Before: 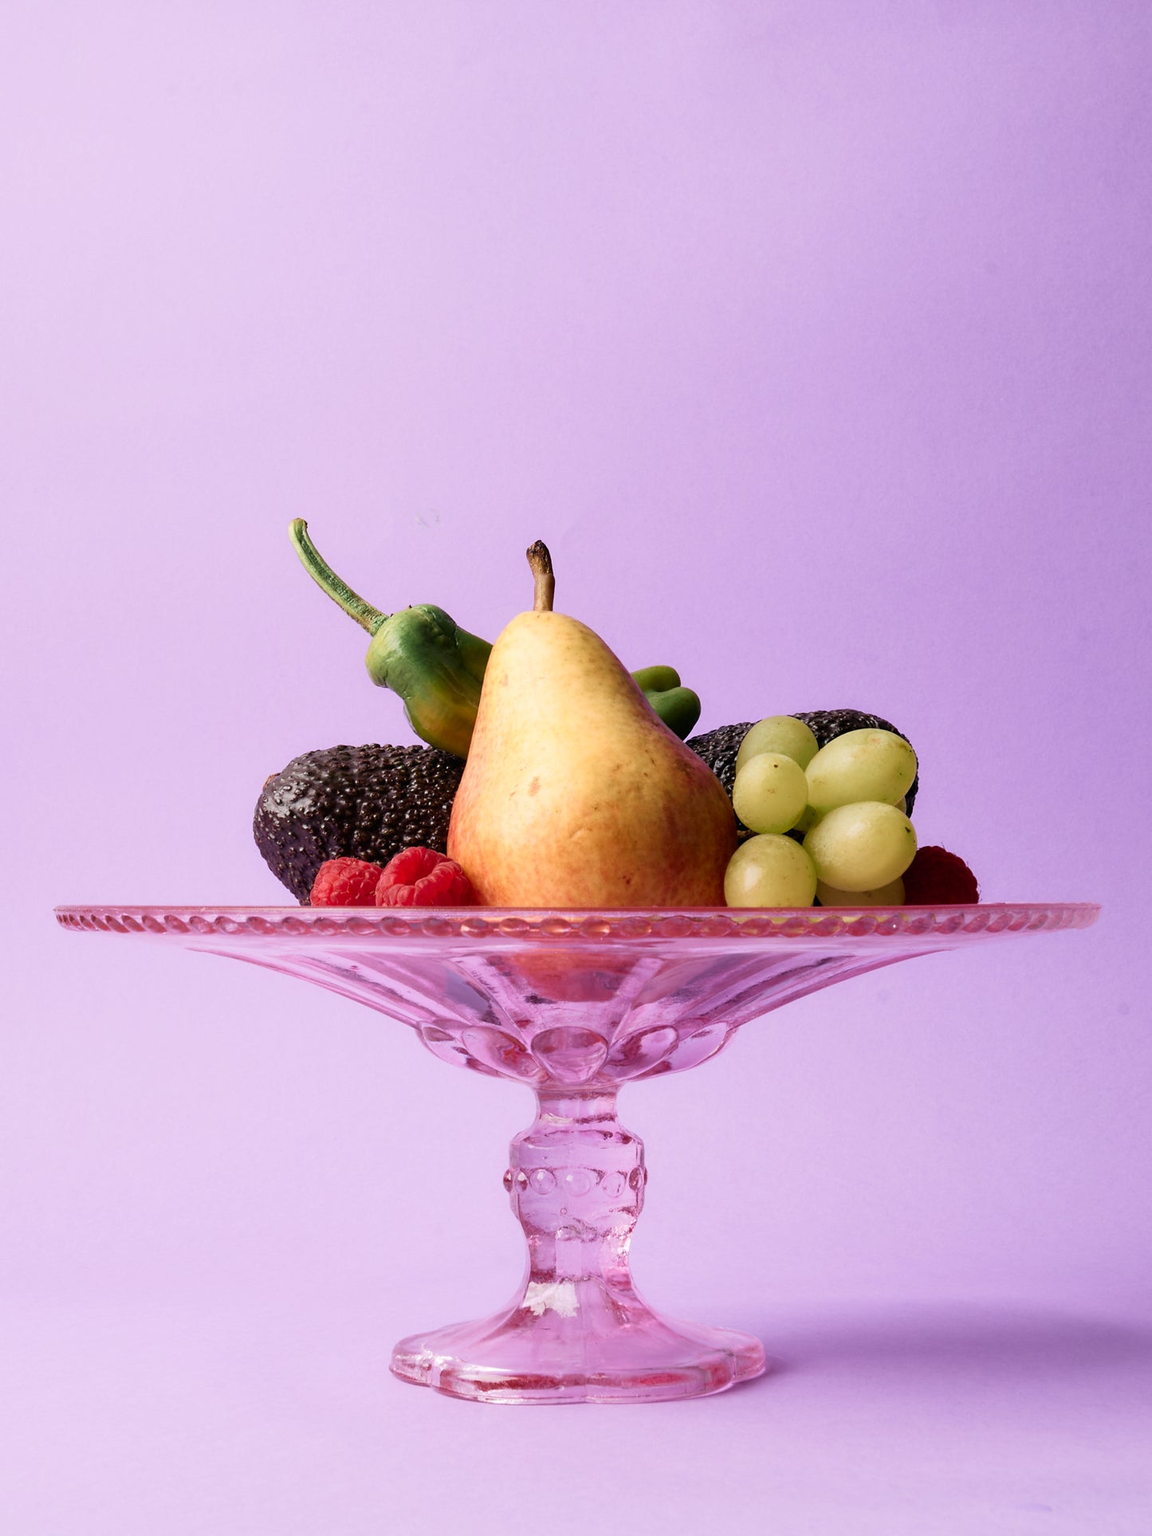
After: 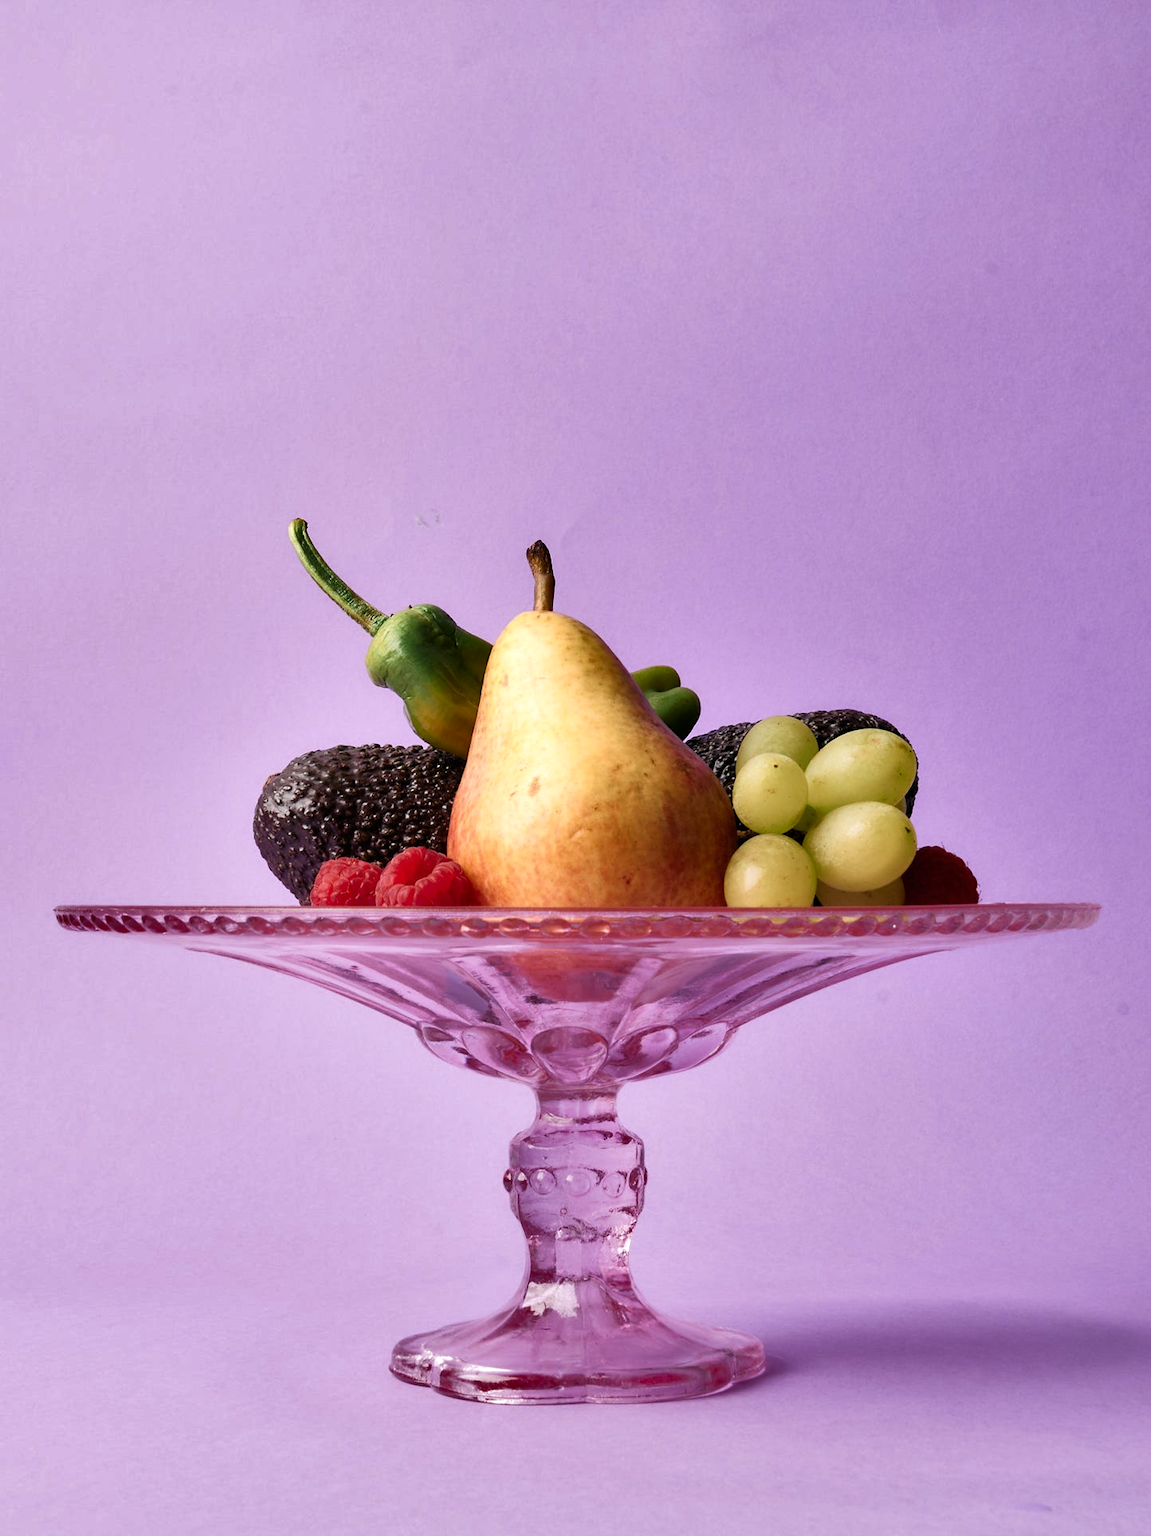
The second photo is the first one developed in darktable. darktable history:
color zones: curves: ch0 [(0.068, 0.464) (0.25, 0.5) (0.48, 0.508) (0.75, 0.536) (0.886, 0.476) (0.967, 0.456)]; ch1 [(0.066, 0.456) (0.25, 0.5) (0.616, 0.508) (0.746, 0.56) (0.934, 0.444)]
shadows and highlights: shadows 75, highlights -60.85, soften with gaussian
levels: mode automatic, black 0.023%, white 99.97%, levels [0.062, 0.494, 0.925]
